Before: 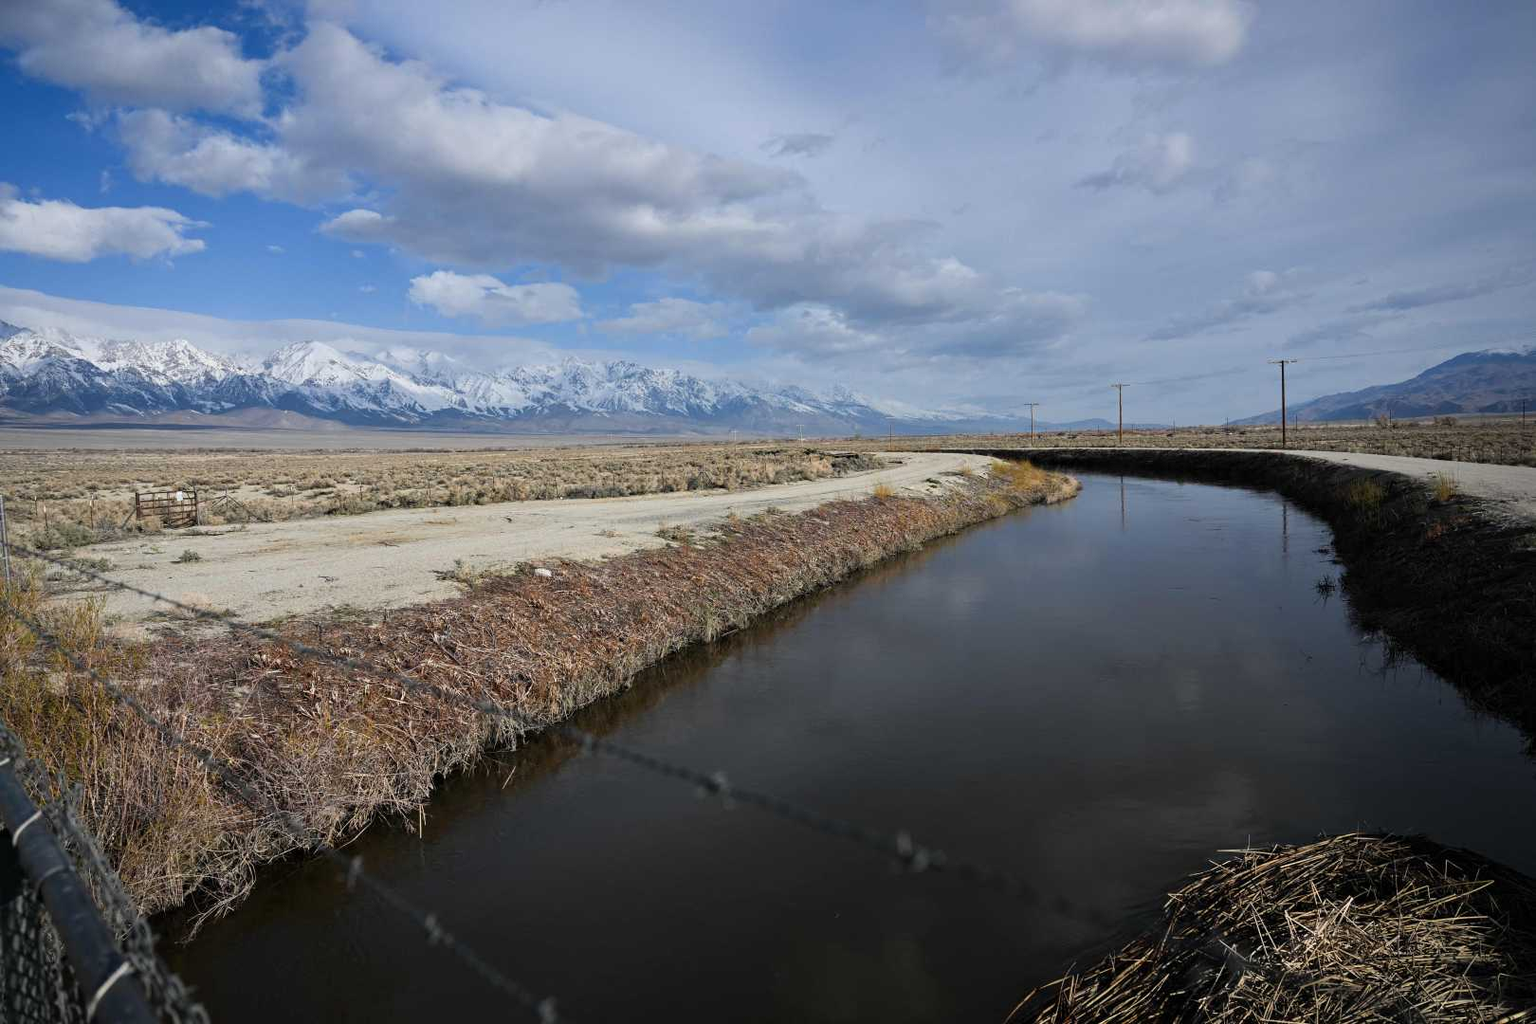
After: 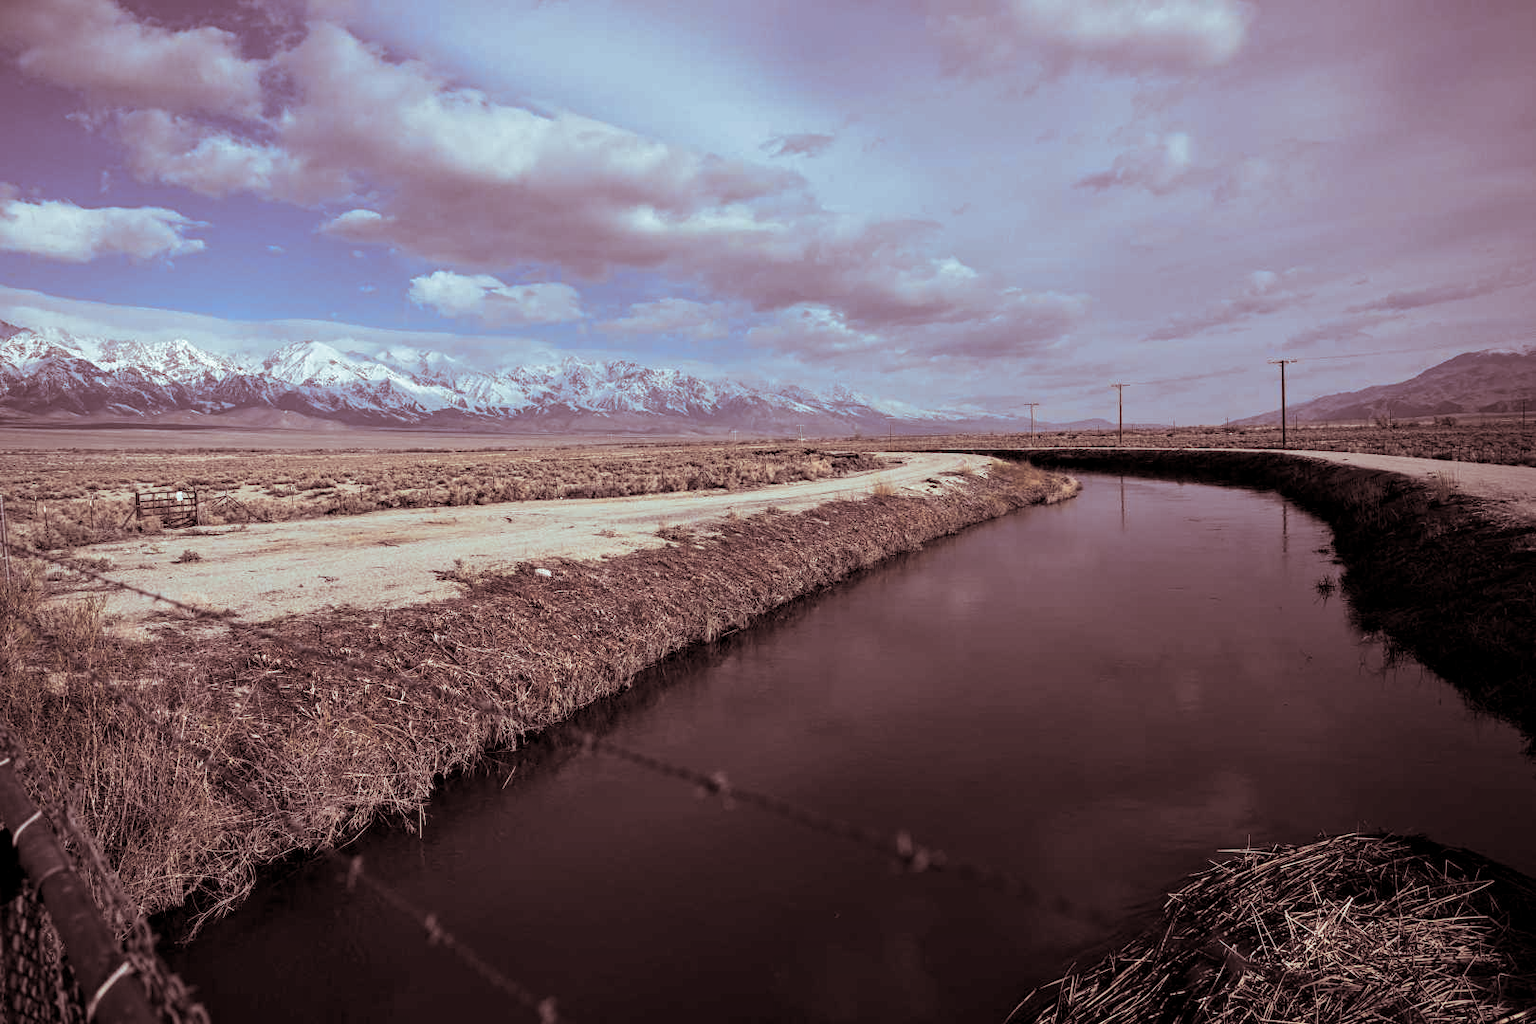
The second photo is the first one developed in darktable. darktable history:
local contrast: on, module defaults
split-toning: shadows › saturation 0.3, highlights › hue 180°, highlights › saturation 0.3, compress 0%
